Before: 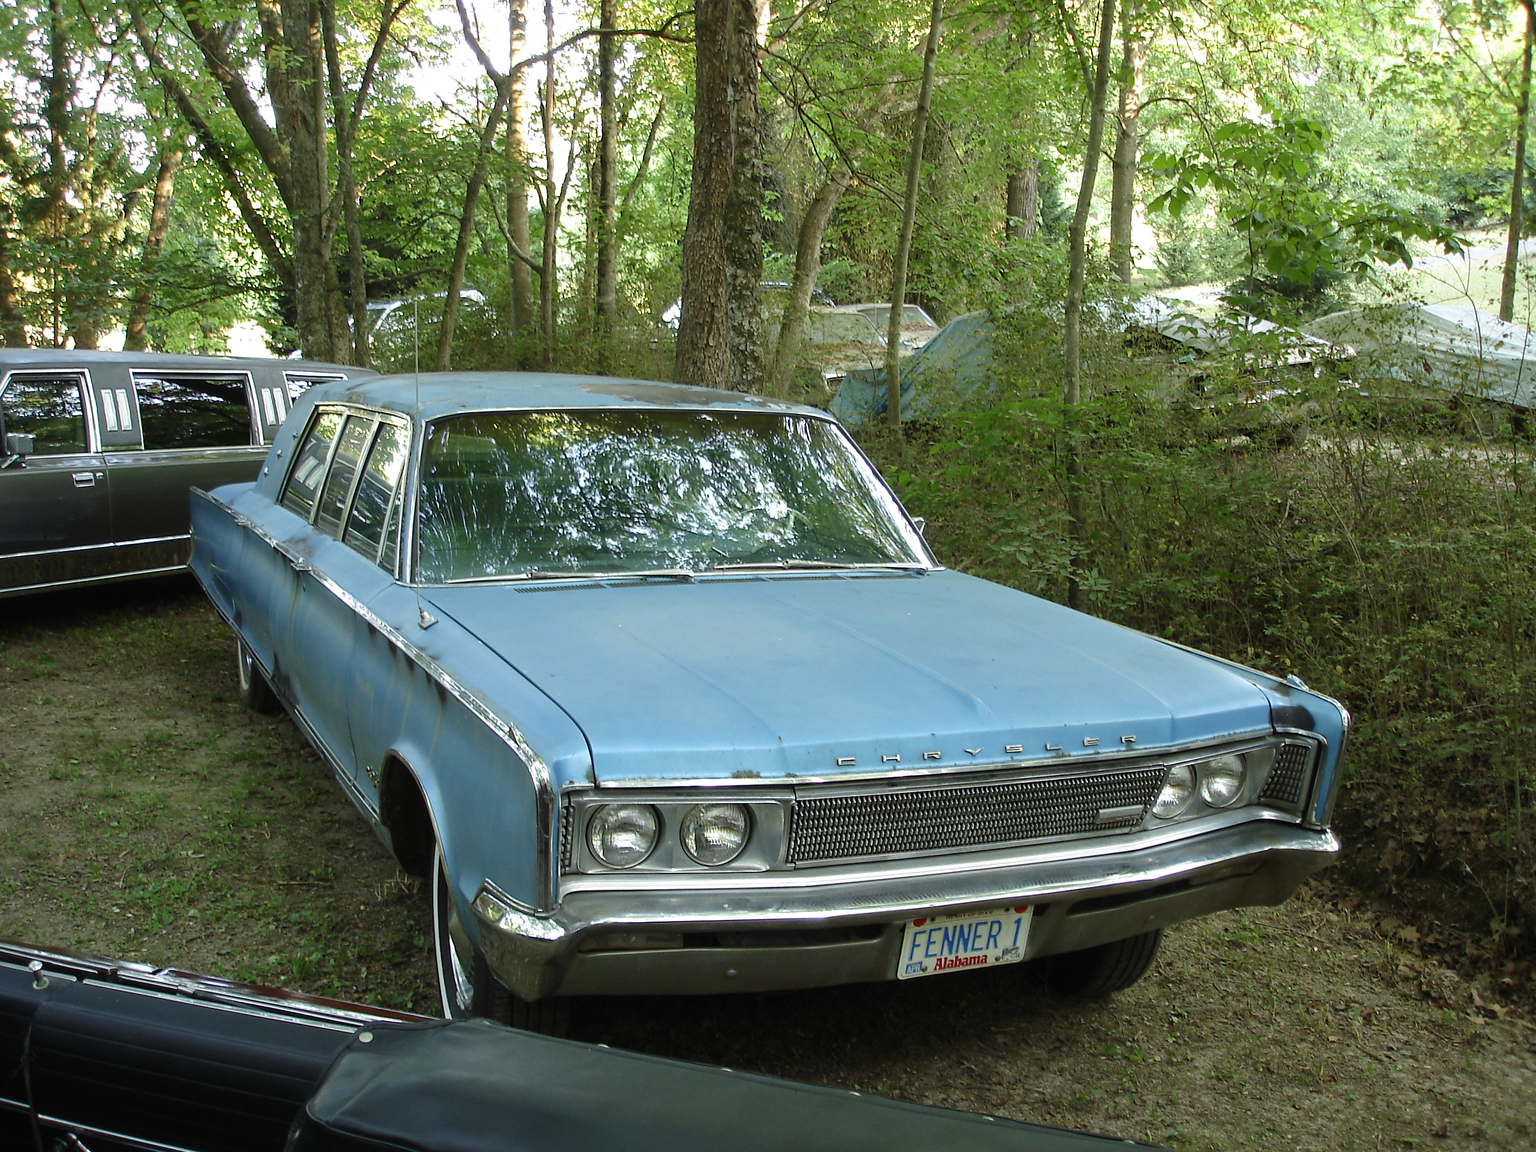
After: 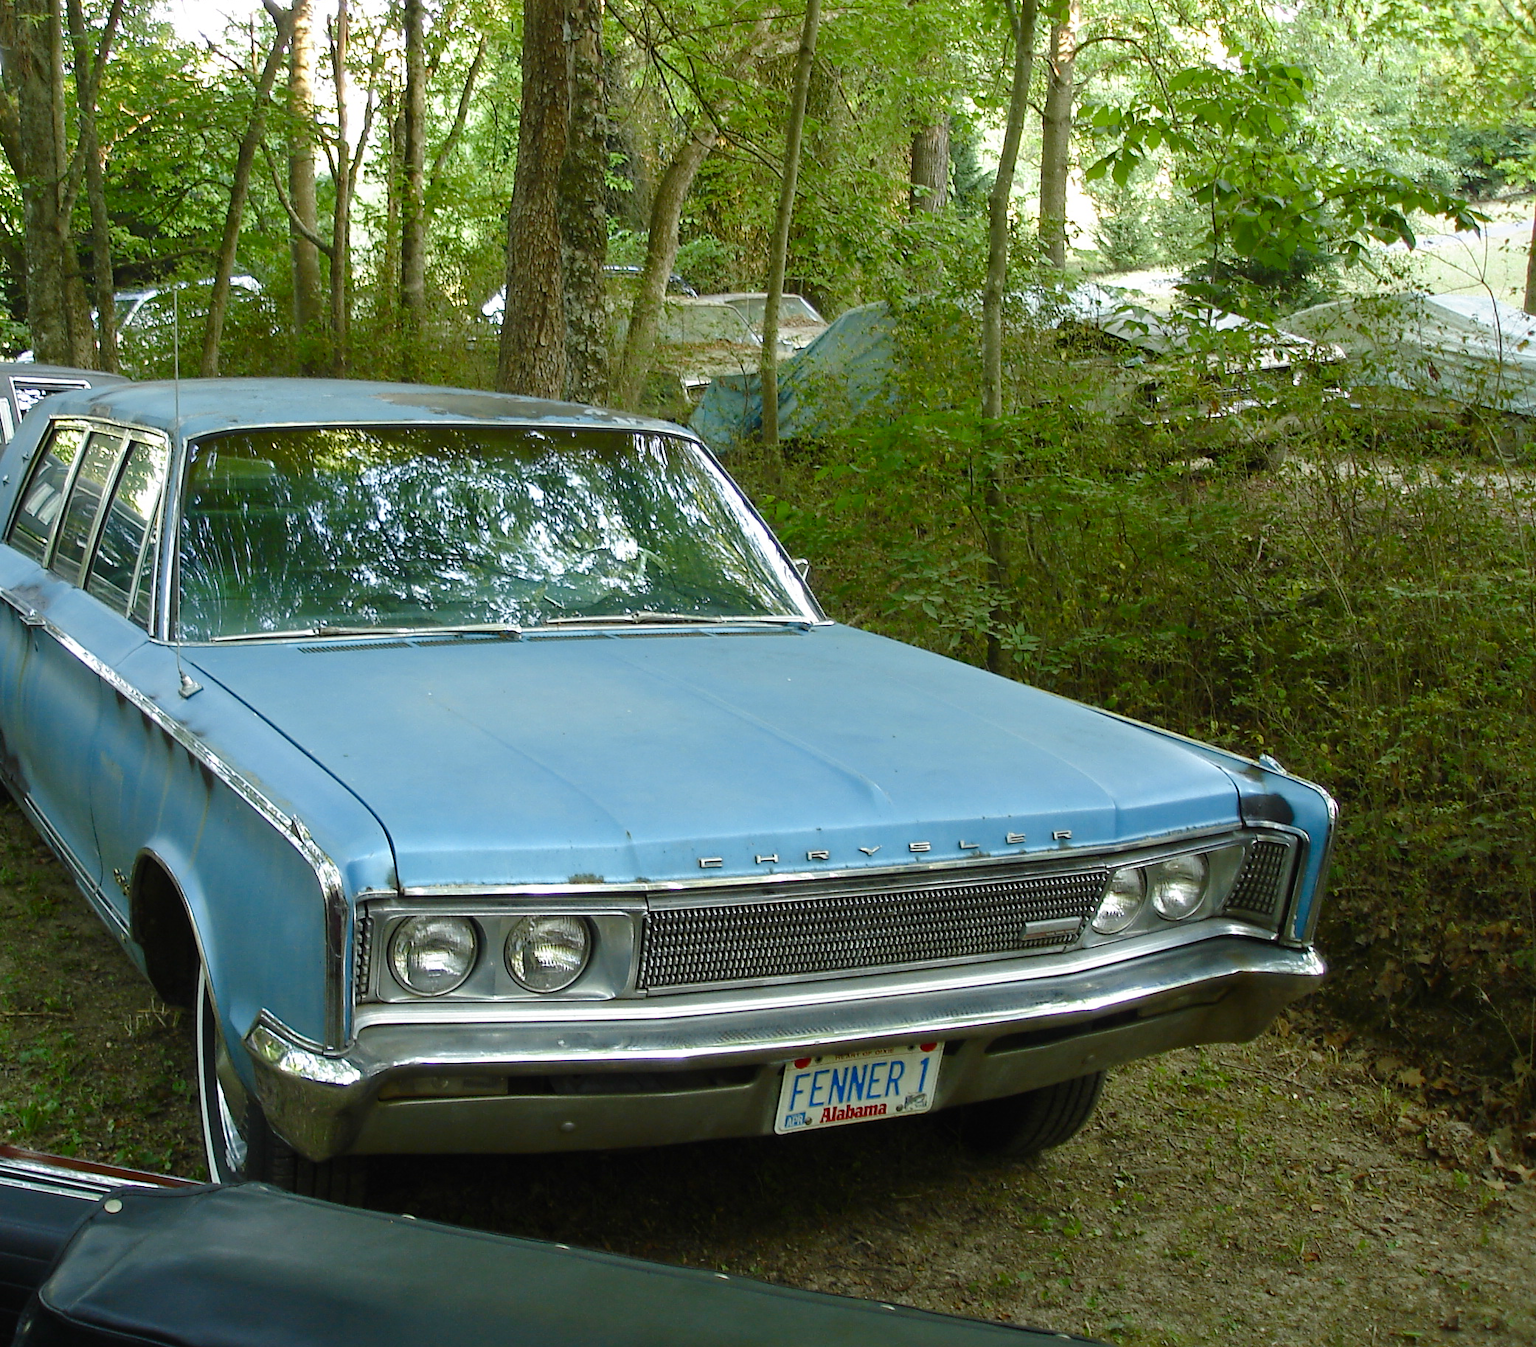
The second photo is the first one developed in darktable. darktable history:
color balance rgb: power › hue 328.2°, perceptual saturation grading › global saturation 20%, perceptual saturation grading › highlights -24.919%, perceptual saturation grading › shadows 25.976%, global vibrance 14.518%
crop and rotate: left 17.908%, top 5.993%, right 1.721%
